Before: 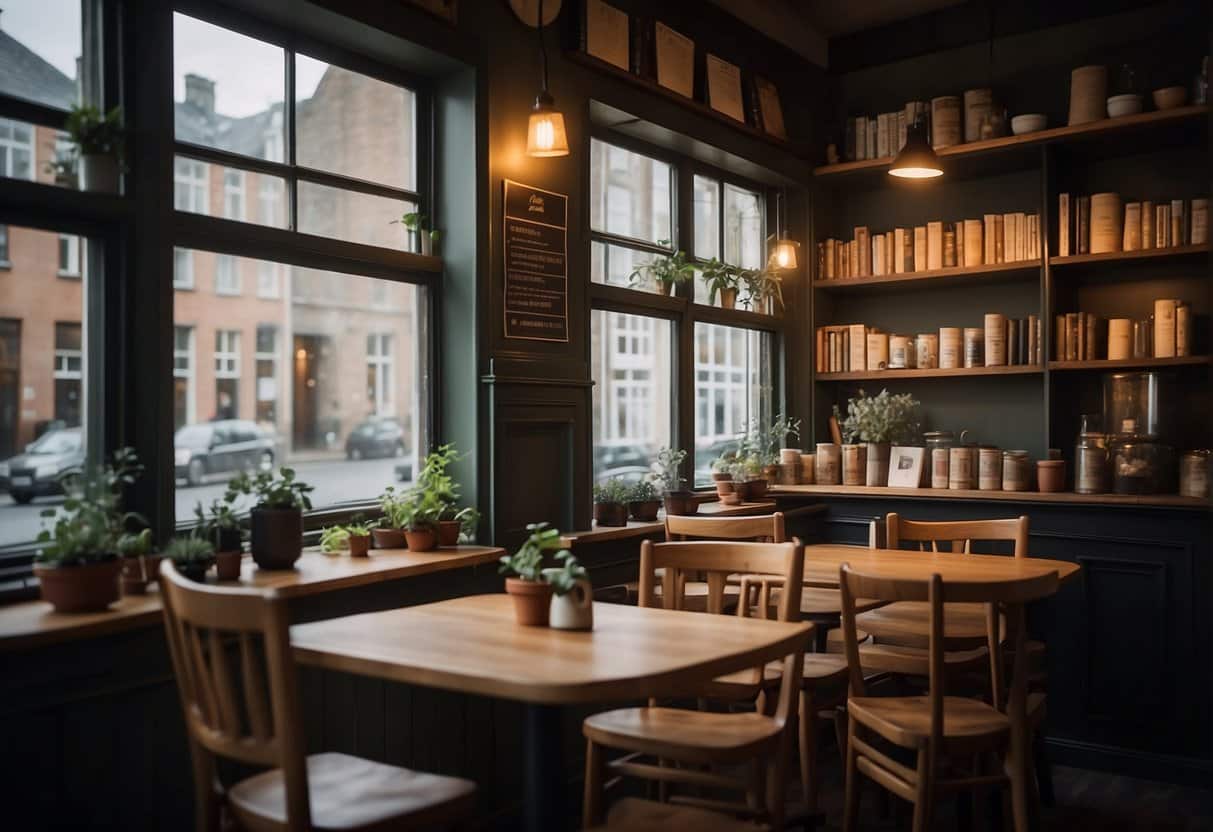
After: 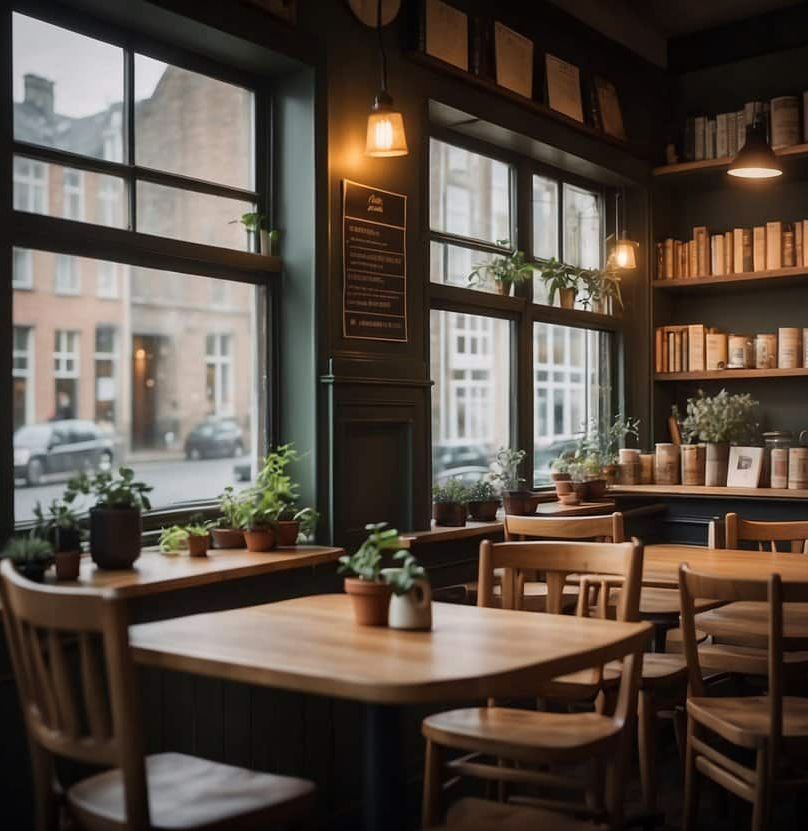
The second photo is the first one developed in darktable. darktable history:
crop and rotate: left 13.342%, right 19.991%
vignetting: fall-off radius 93.87%
